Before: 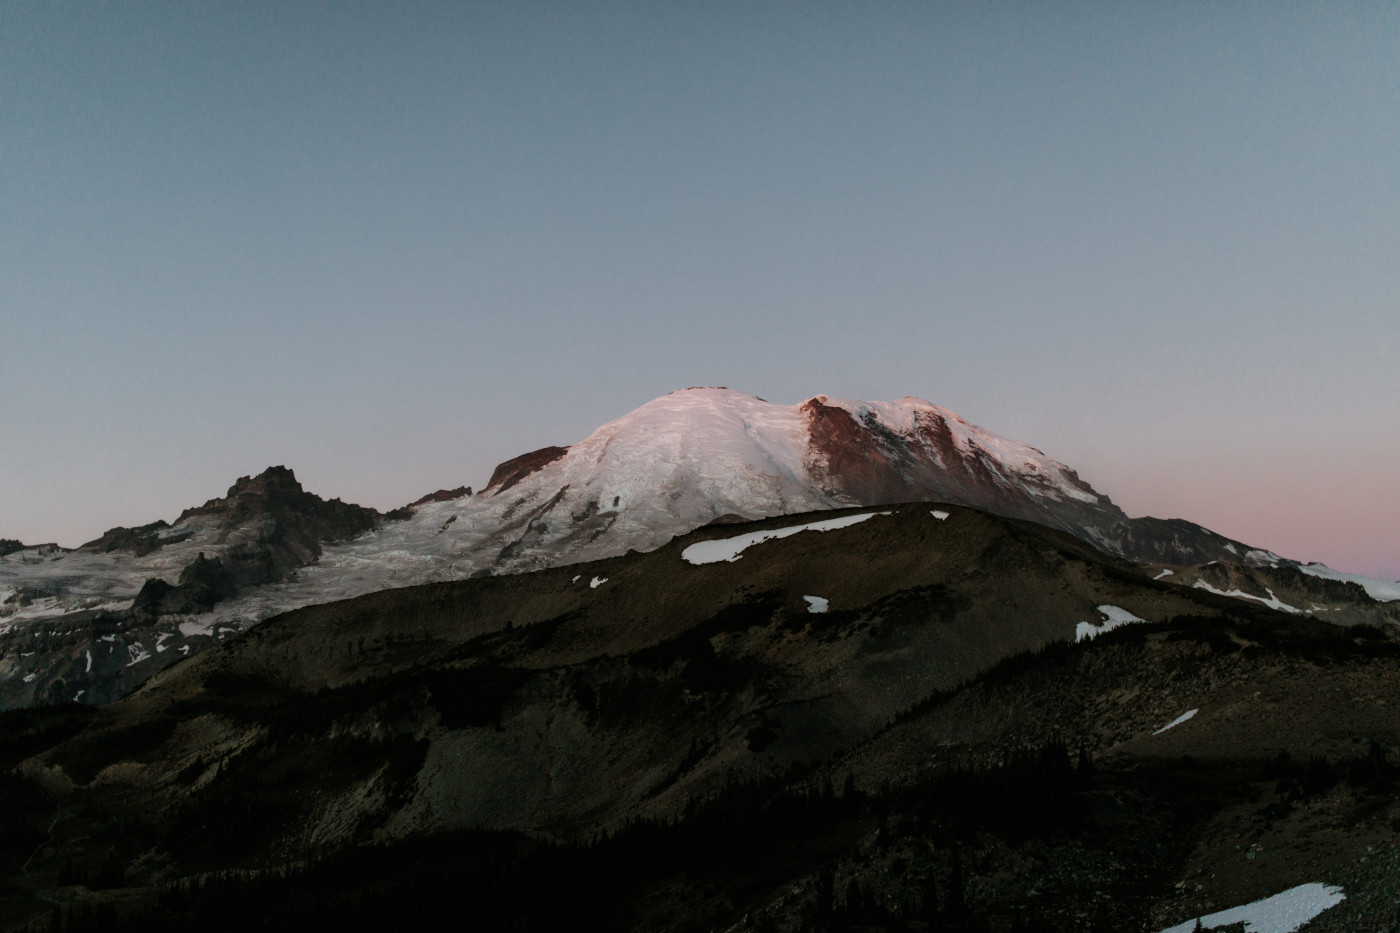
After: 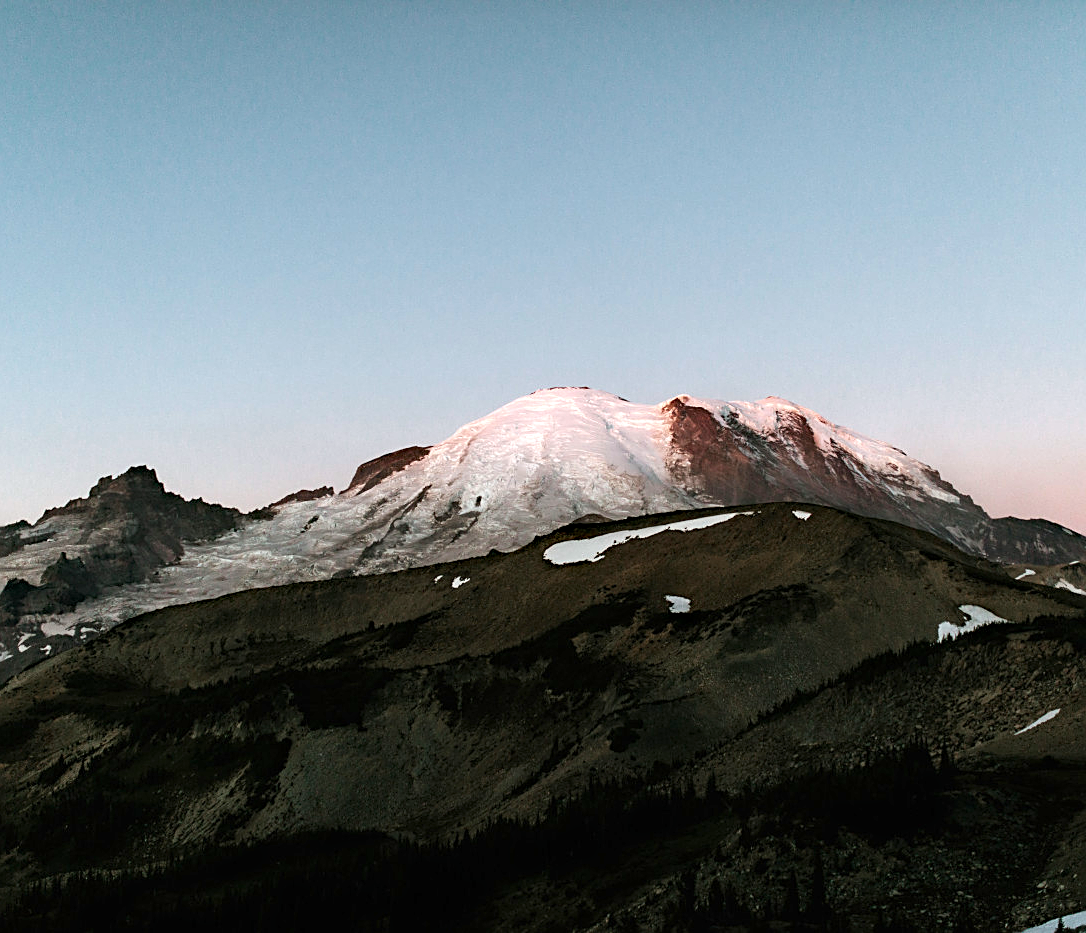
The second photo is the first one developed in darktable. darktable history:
haze removal: compatibility mode true, adaptive false
exposure: exposure 1 EV, compensate highlight preservation false
crop: left 9.878%, right 12.484%
sharpen: on, module defaults
